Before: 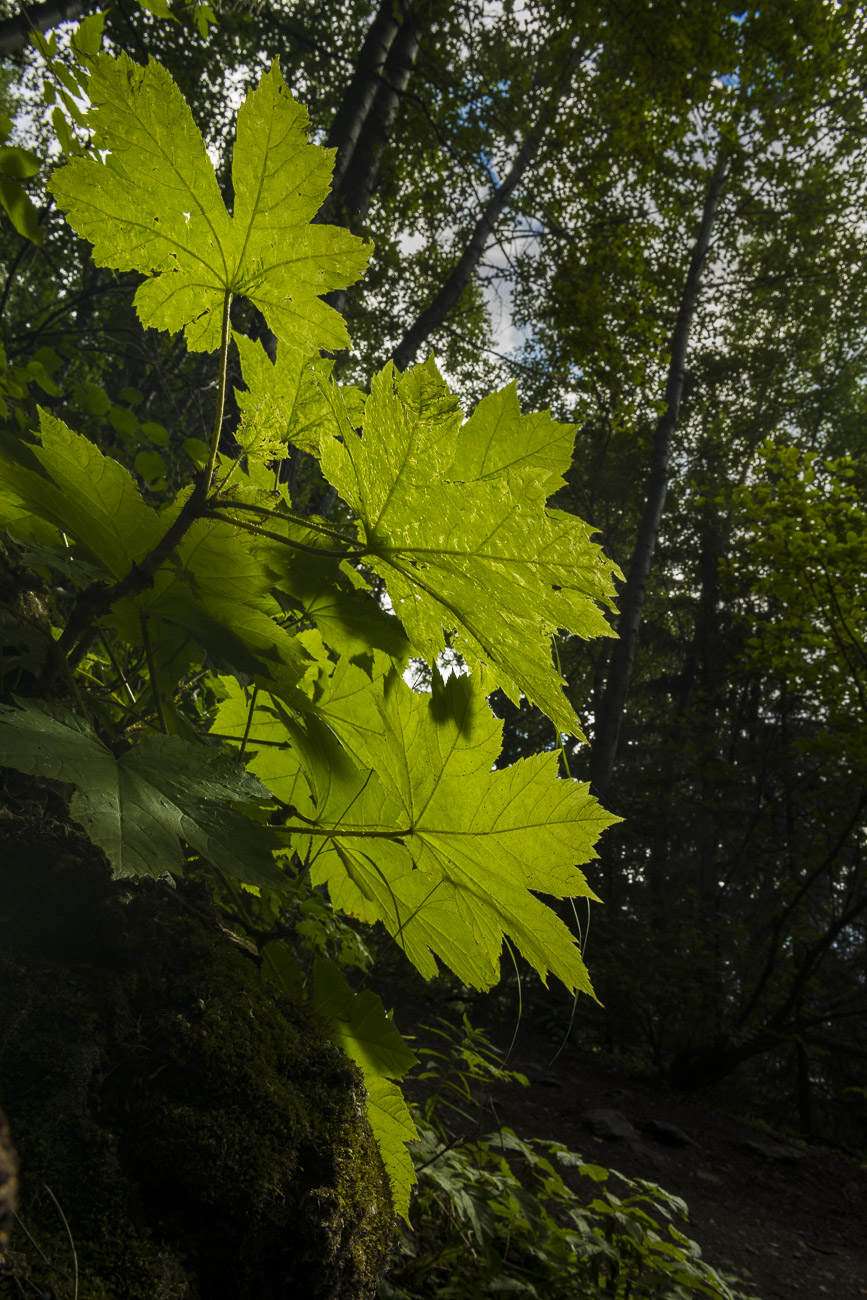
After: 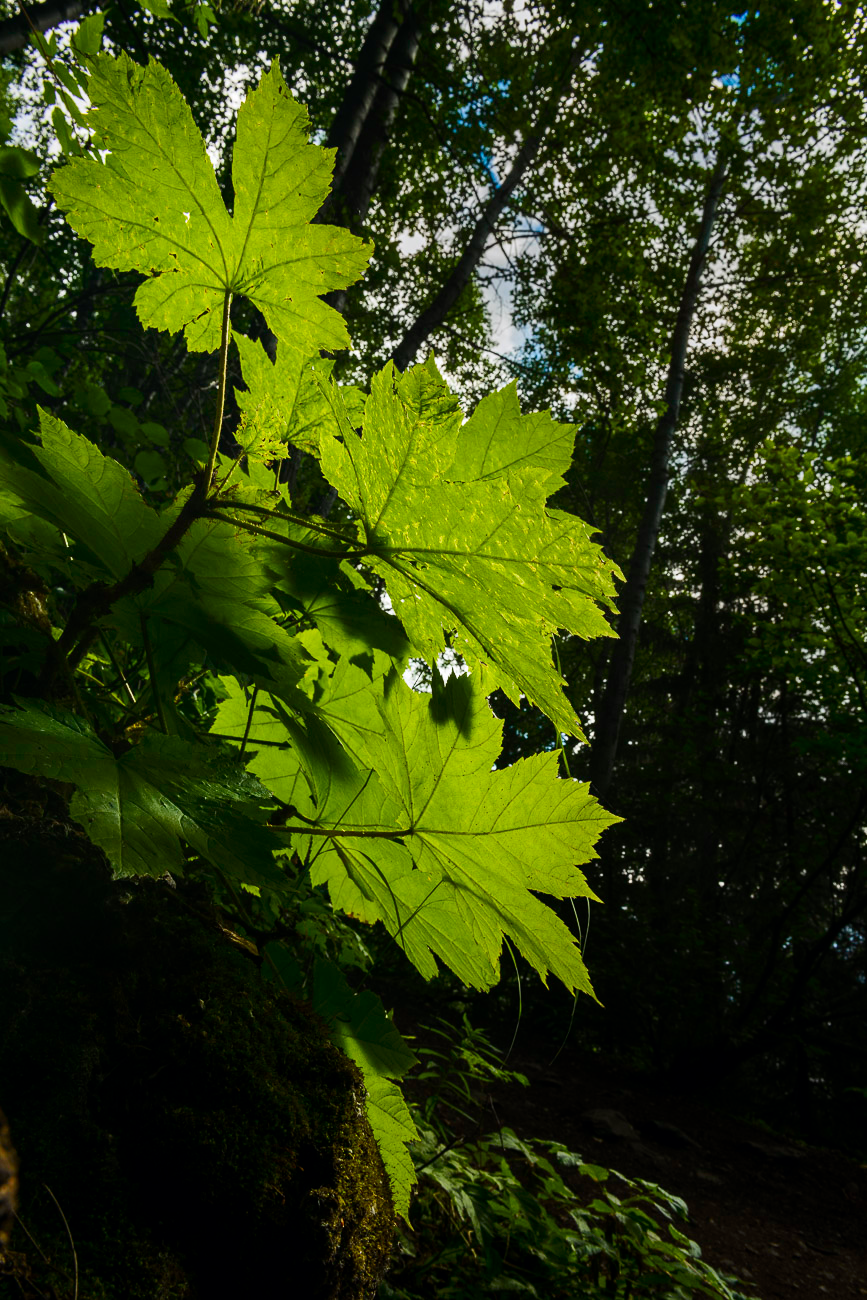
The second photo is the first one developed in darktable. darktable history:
tone curve: curves: ch0 [(0, 0) (0.126, 0.086) (0.338, 0.307) (0.494, 0.531) (0.703, 0.762) (1, 1)]; ch1 [(0, 0) (0.346, 0.324) (0.45, 0.426) (0.5, 0.5) (0.522, 0.517) (0.55, 0.578) (1, 1)]; ch2 [(0, 0) (0.44, 0.424) (0.501, 0.499) (0.554, 0.554) (0.622, 0.667) (0.707, 0.746) (1, 1)], color space Lab, independent channels, preserve colors none
